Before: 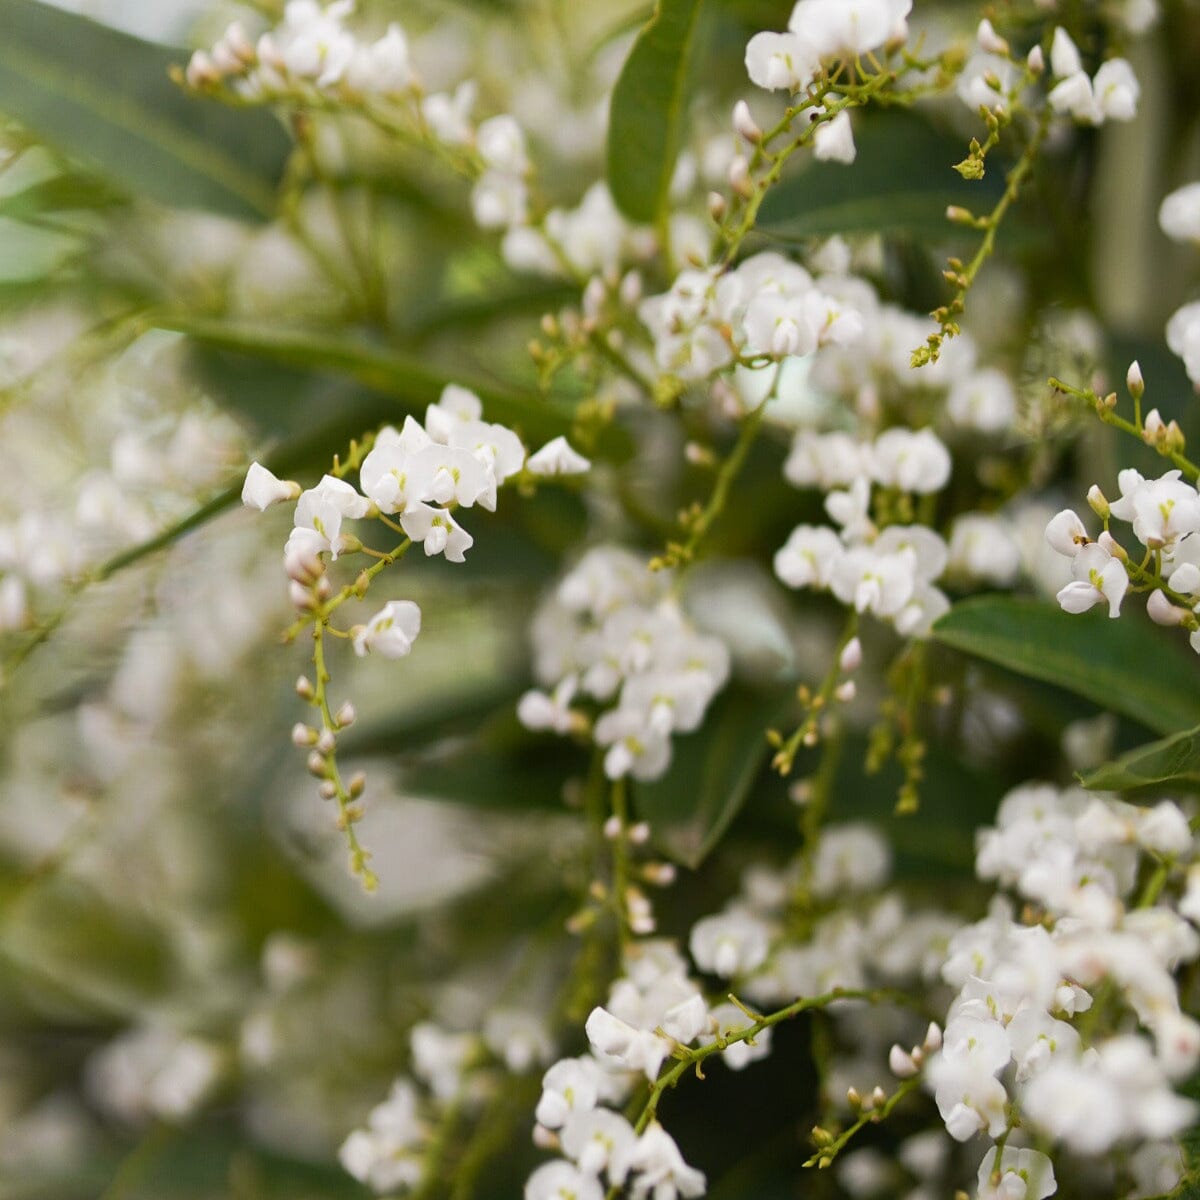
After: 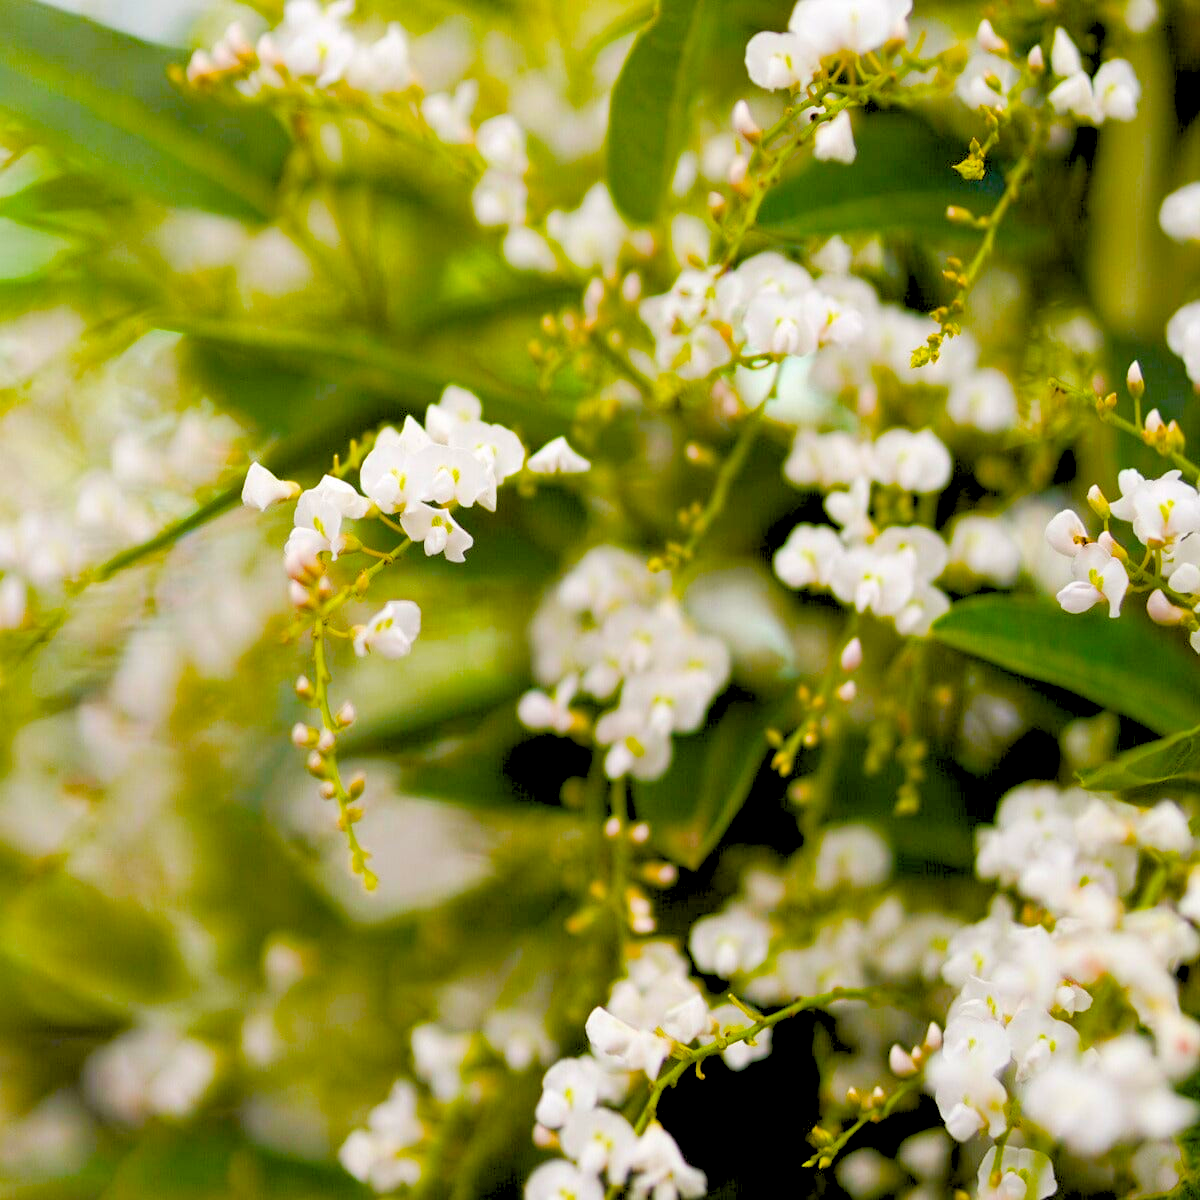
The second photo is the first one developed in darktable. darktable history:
rgb levels: preserve colors sum RGB, levels [[0.038, 0.433, 0.934], [0, 0.5, 1], [0, 0.5, 1]]
color balance rgb: linear chroma grading › shadows 10%, linear chroma grading › highlights 10%, linear chroma grading › global chroma 15%, linear chroma grading › mid-tones 15%, perceptual saturation grading › global saturation 40%, perceptual saturation grading › highlights -25%, perceptual saturation grading › mid-tones 35%, perceptual saturation grading › shadows 35%, perceptual brilliance grading › global brilliance 11.29%, global vibrance 11.29%
